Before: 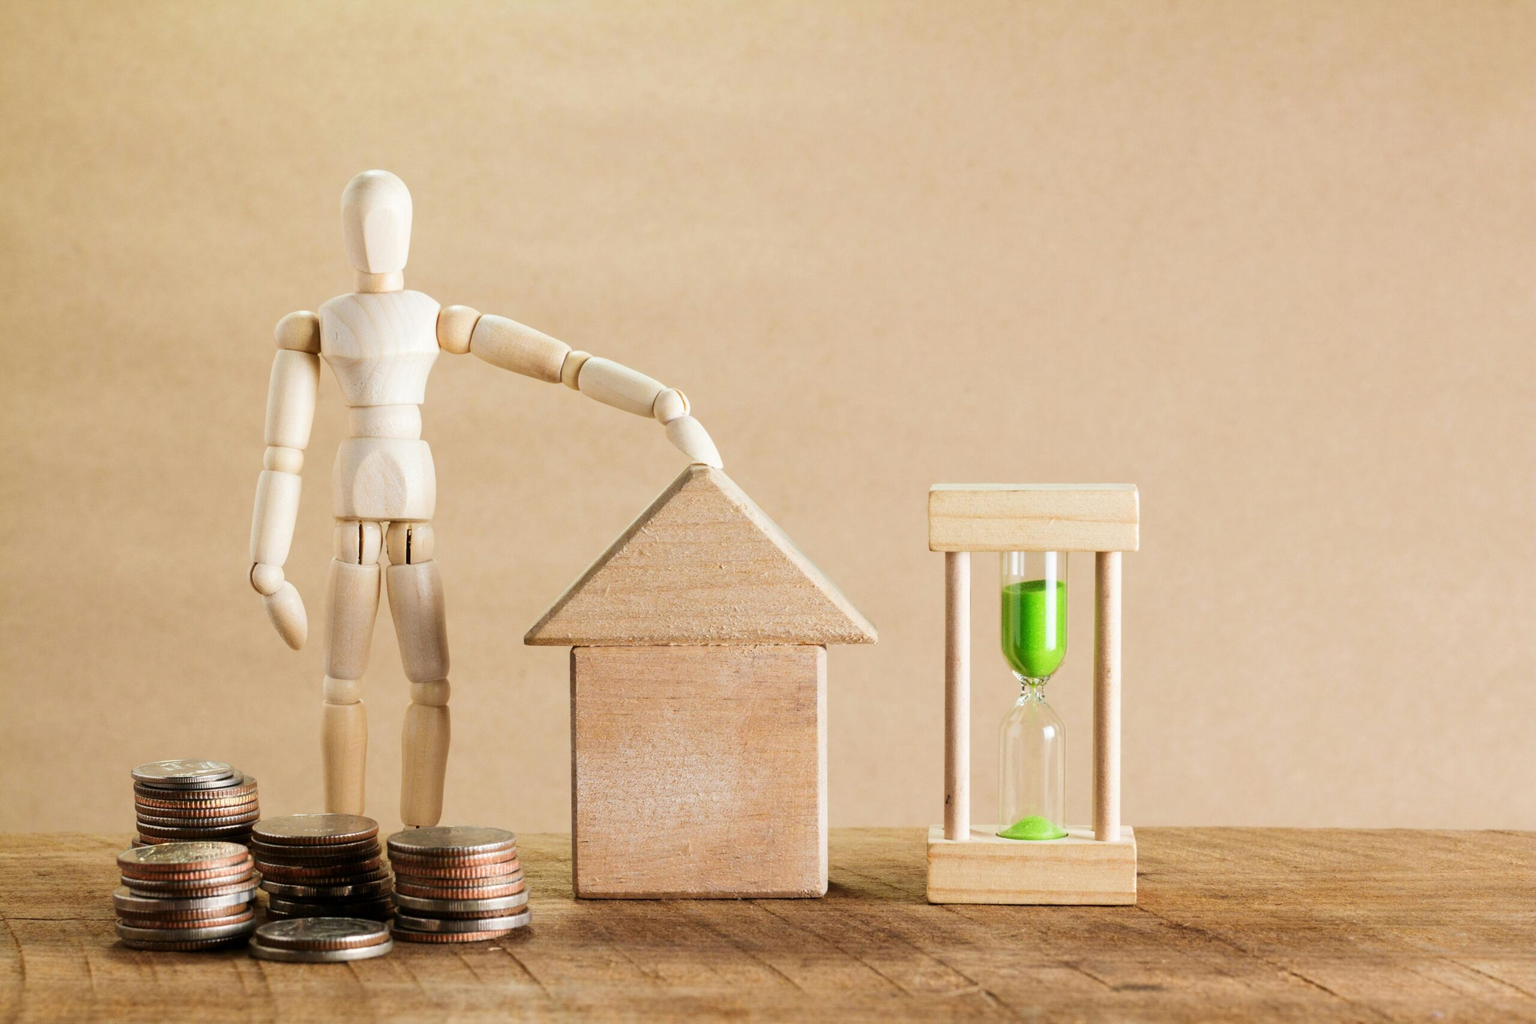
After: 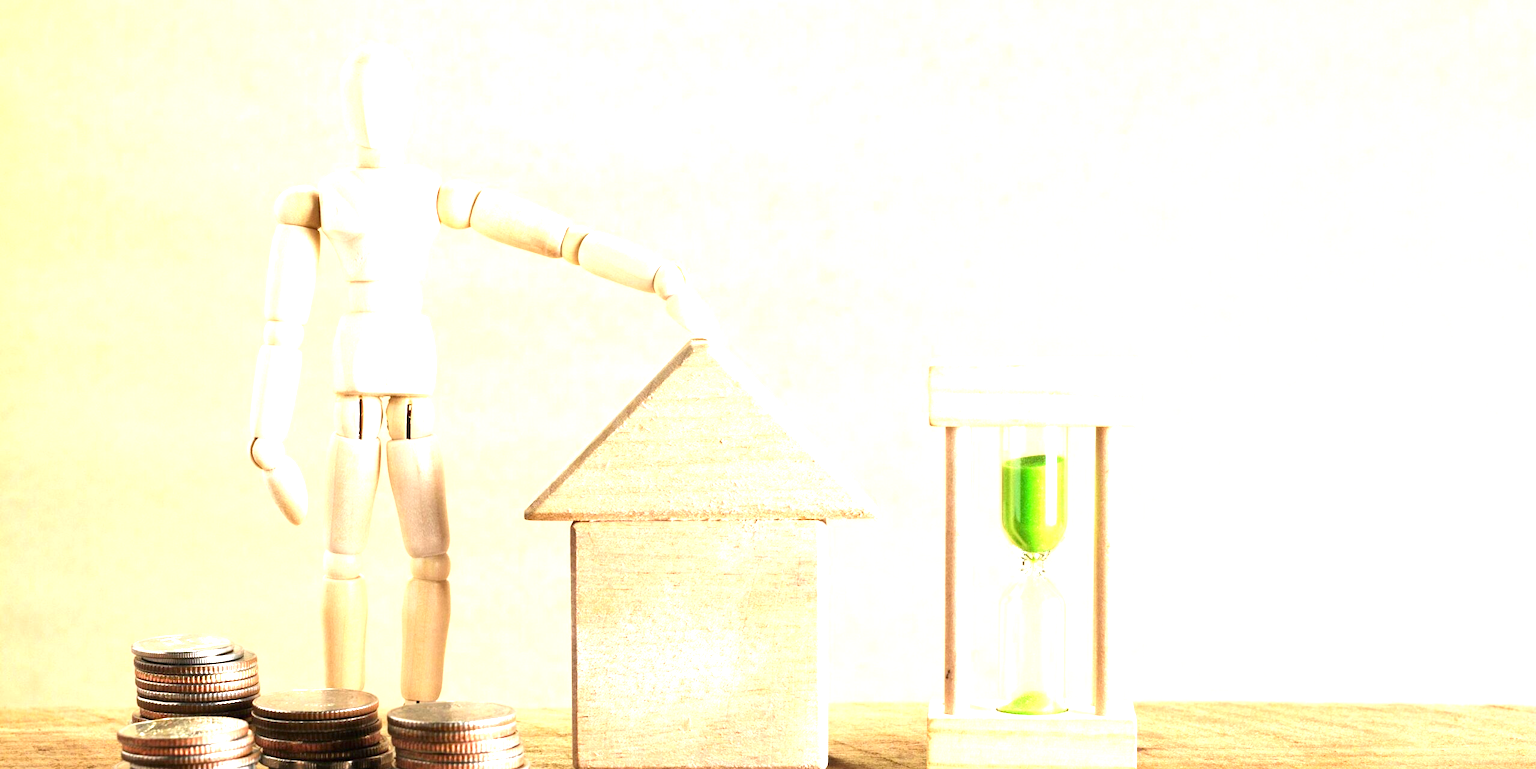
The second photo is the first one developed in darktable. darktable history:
crop and rotate: top 12.292%, bottom 12.527%
exposure: black level correction 0, exposure 1.473 EV, compensate highlight preservation false
